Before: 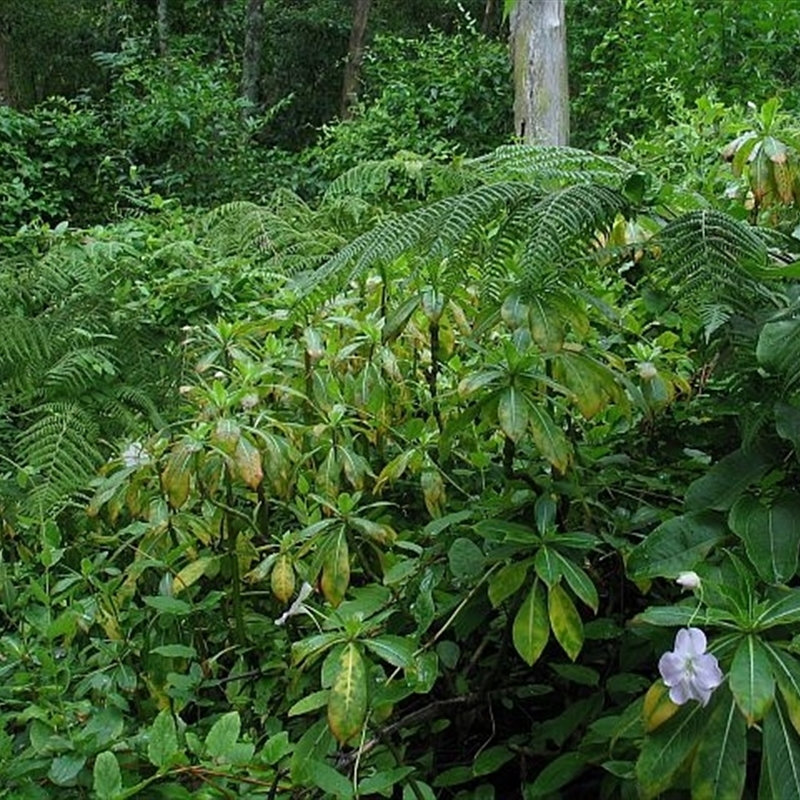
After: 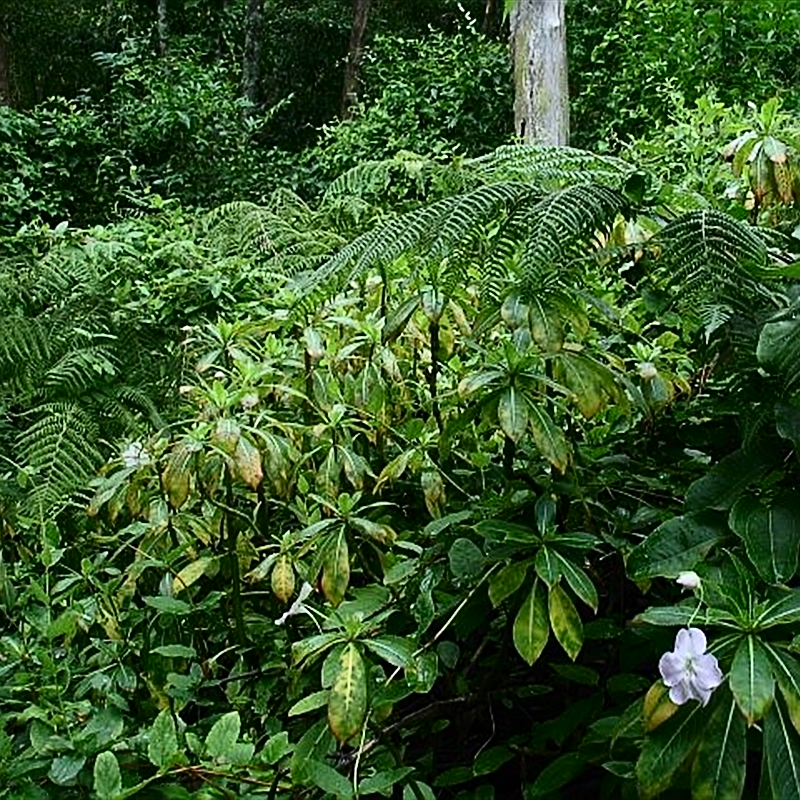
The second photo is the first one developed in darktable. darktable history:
sharpen: on, module defaults
tone curve: curves: ch0 [(0, 0) (0.003, 0.002) (0.011, 0.006) (0.025, 0.014) (0.044, 0.02) (0.069, 0.027) (0.1, 0.036) (0.136, 0.05) (0.177, 0.081) (0.224, 0.118) (0.277, 0.183) (0.335, 0.262) (0.399, 0.351) (0.468, 0.456) (0.543, 0.571) (0.623, 0.692) (0.709, 0.795) (0.801, 0.88) (0.898, 0.948) (1, 1)], color space Lab, independent channels, preserve colors none
